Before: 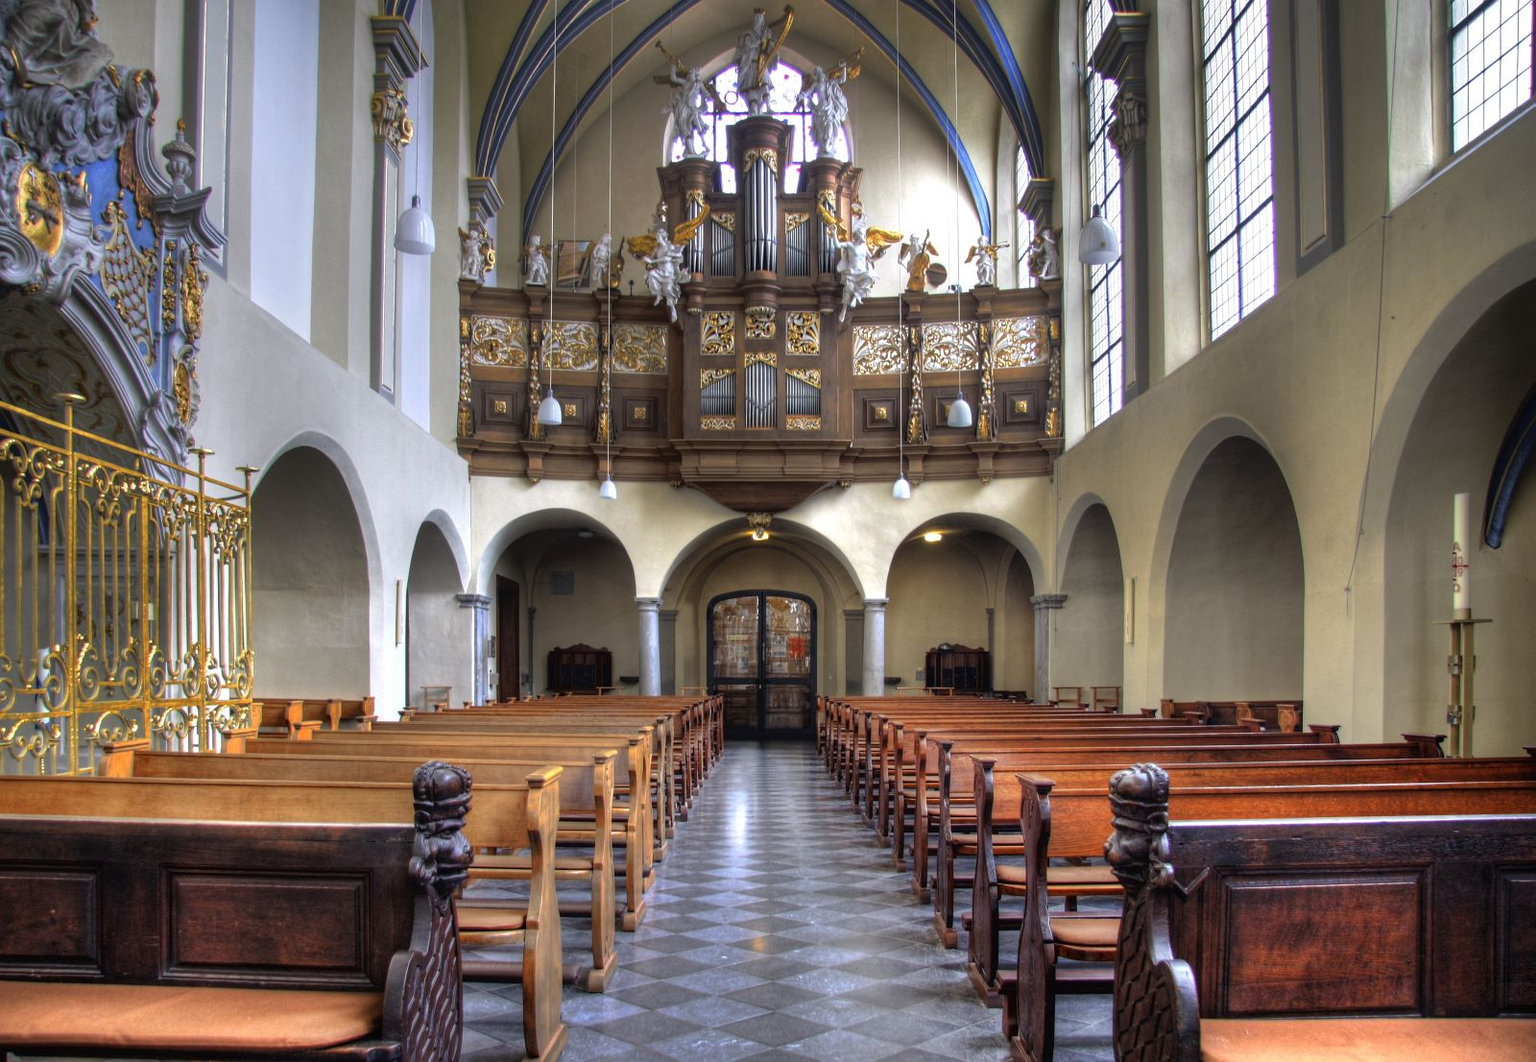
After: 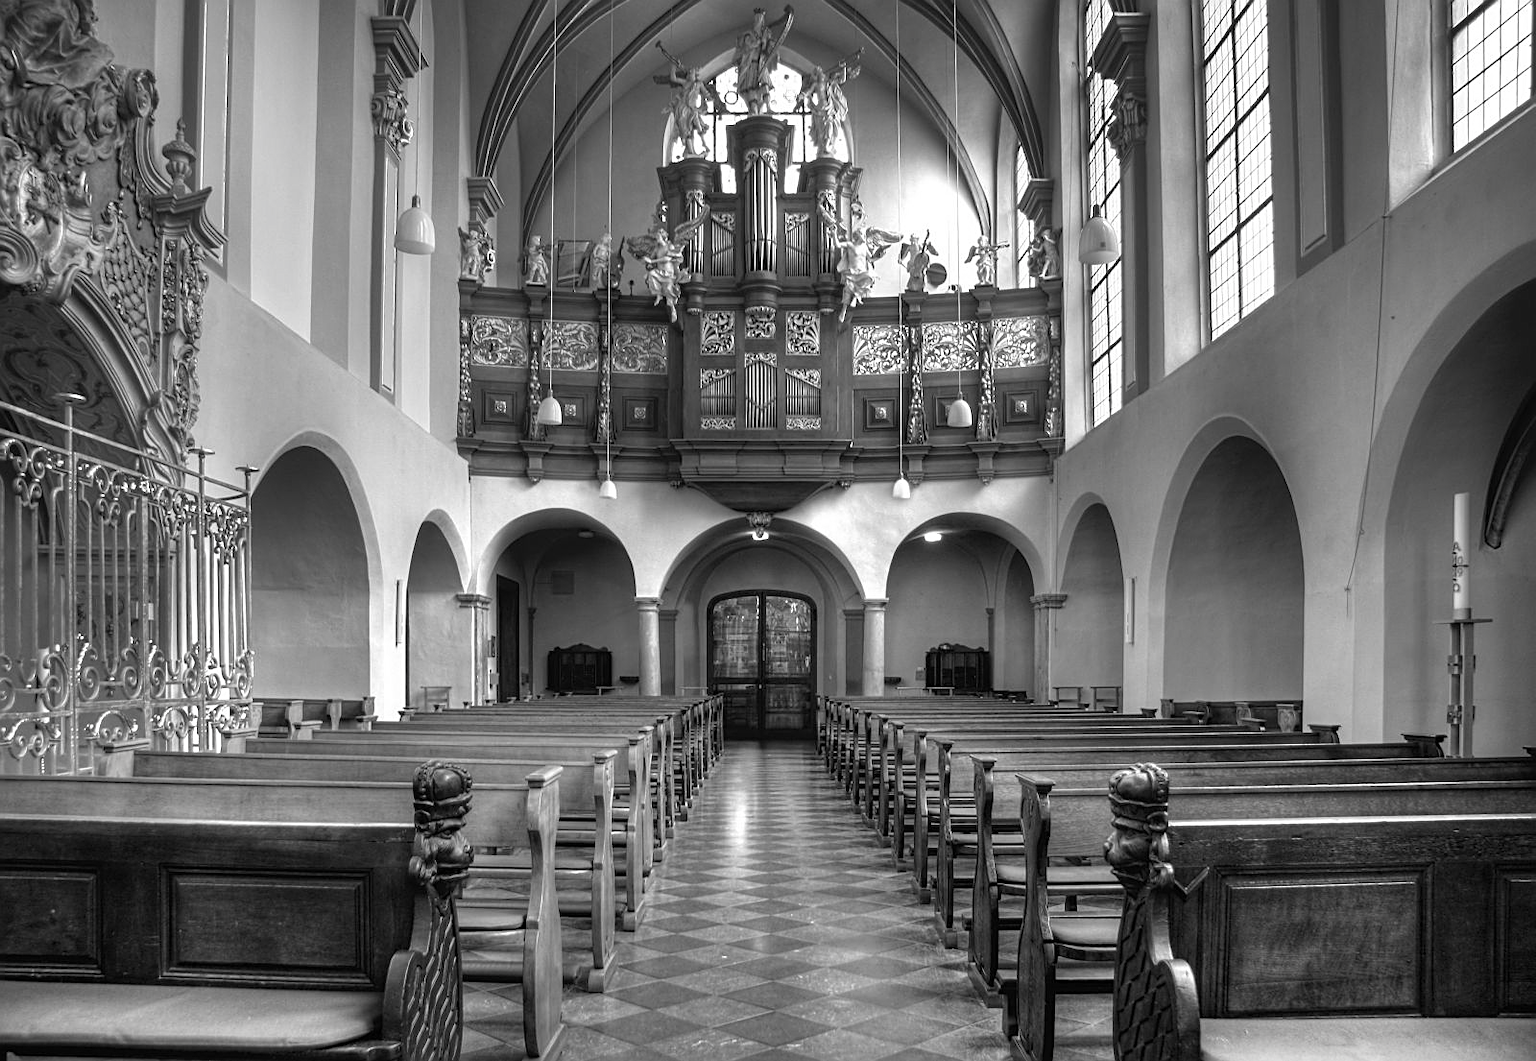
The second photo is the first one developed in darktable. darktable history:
sharpen: on, module defaults
contrast brightness saturation: saturation -0.993
